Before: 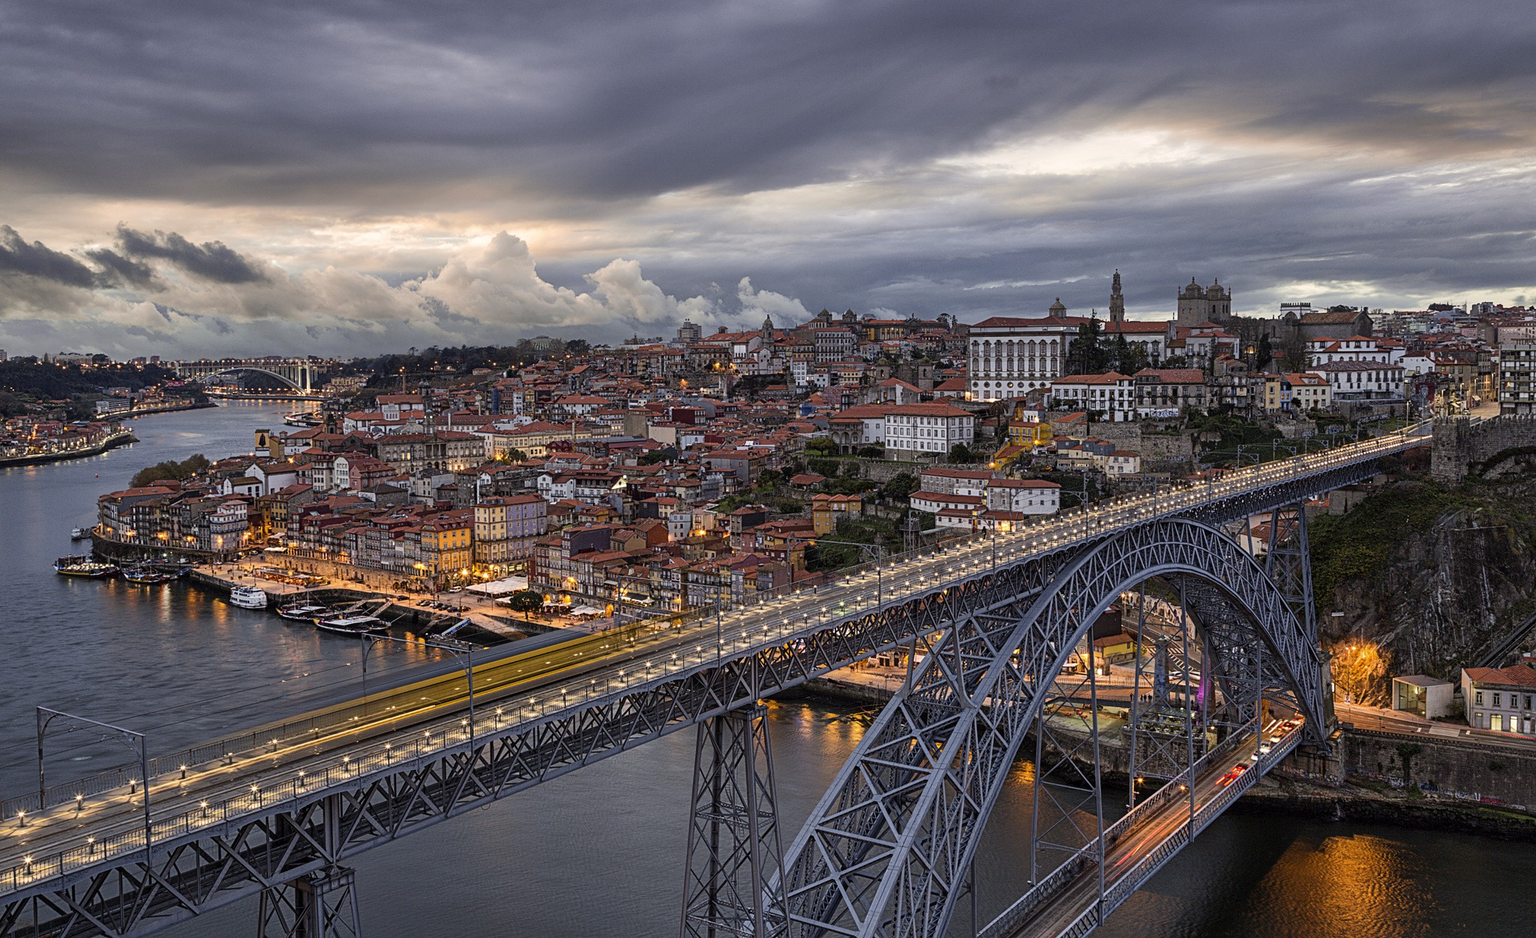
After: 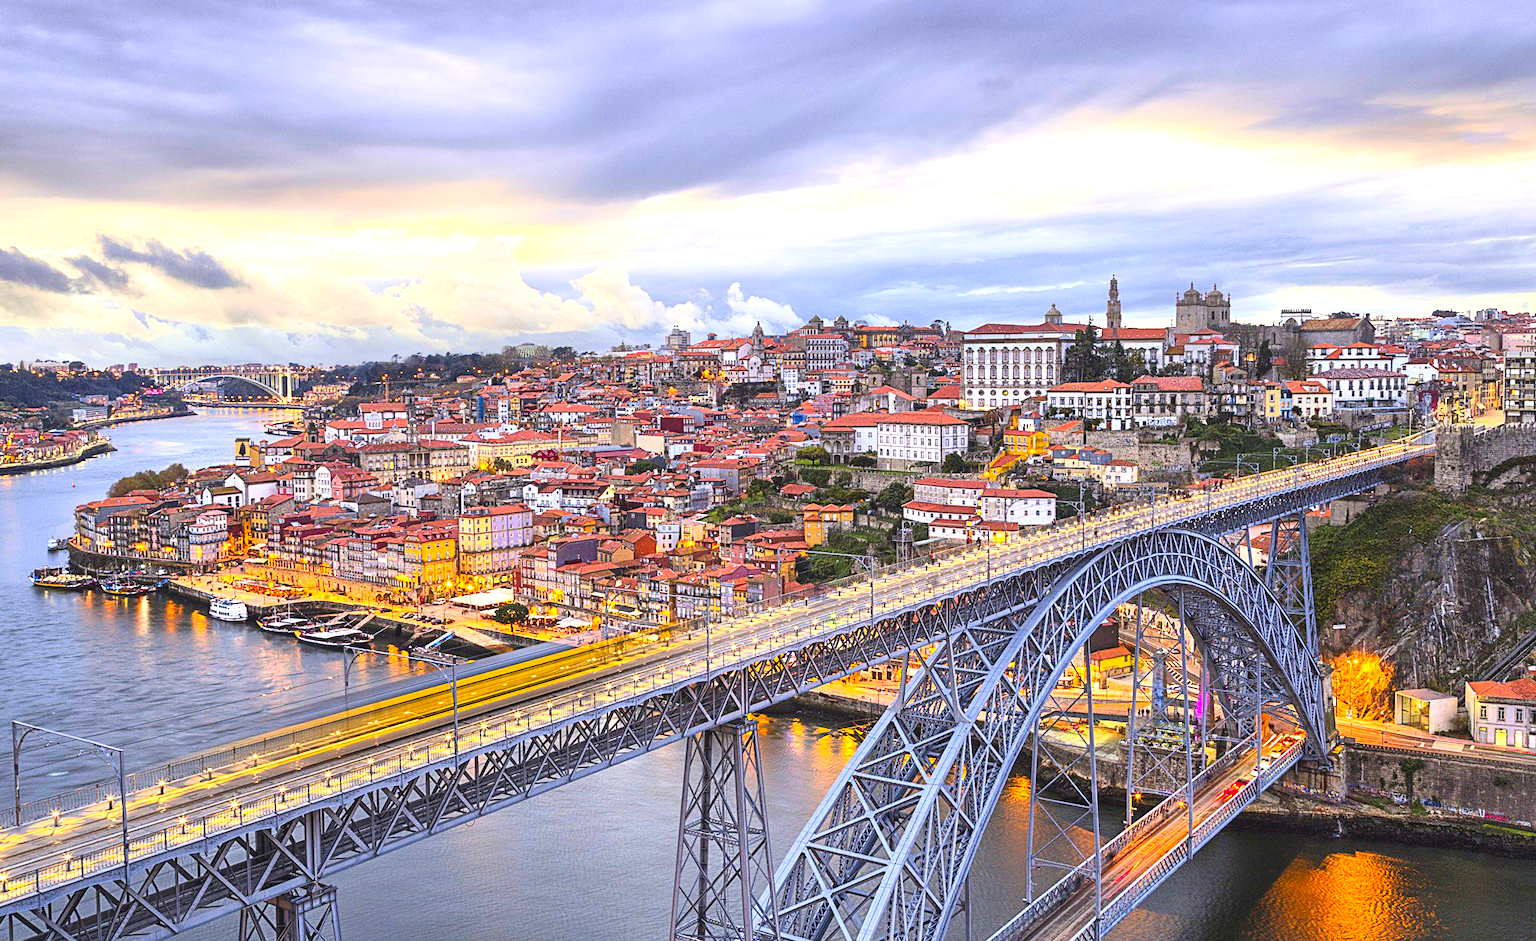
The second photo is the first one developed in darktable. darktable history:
crop: left 1.639%, right 0.275%, bottom 1.564%
contrast brightness saturation: contrast 0.204, brightness 0.195, saturation 0.784
exposure: black level correction -0.002, exposure 1.341 EV, compensate exposure bias true, compensate highlight preservation false
